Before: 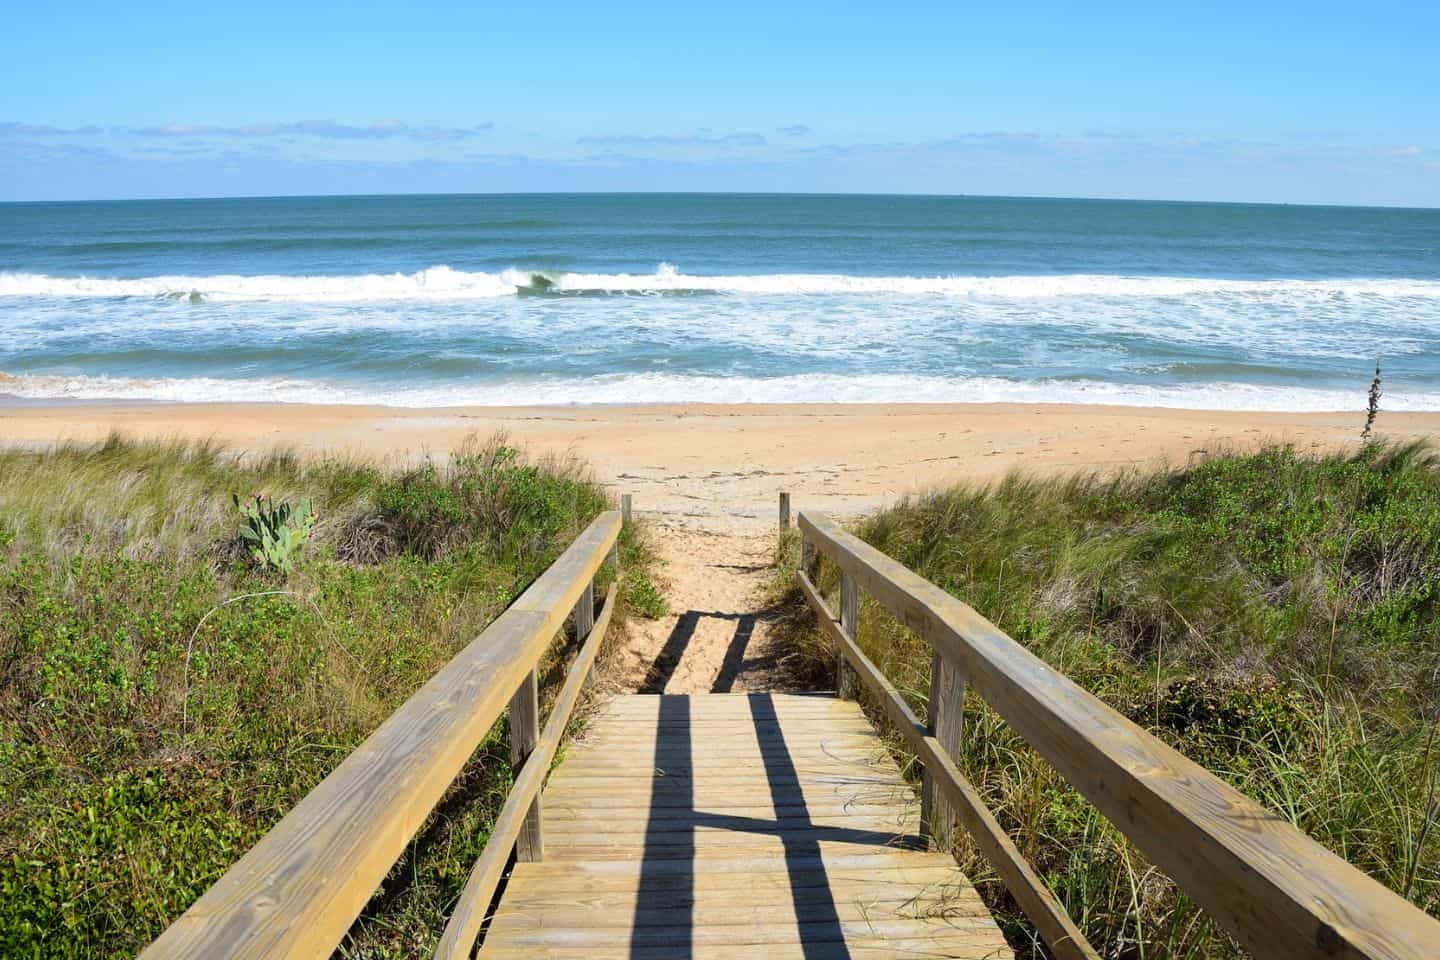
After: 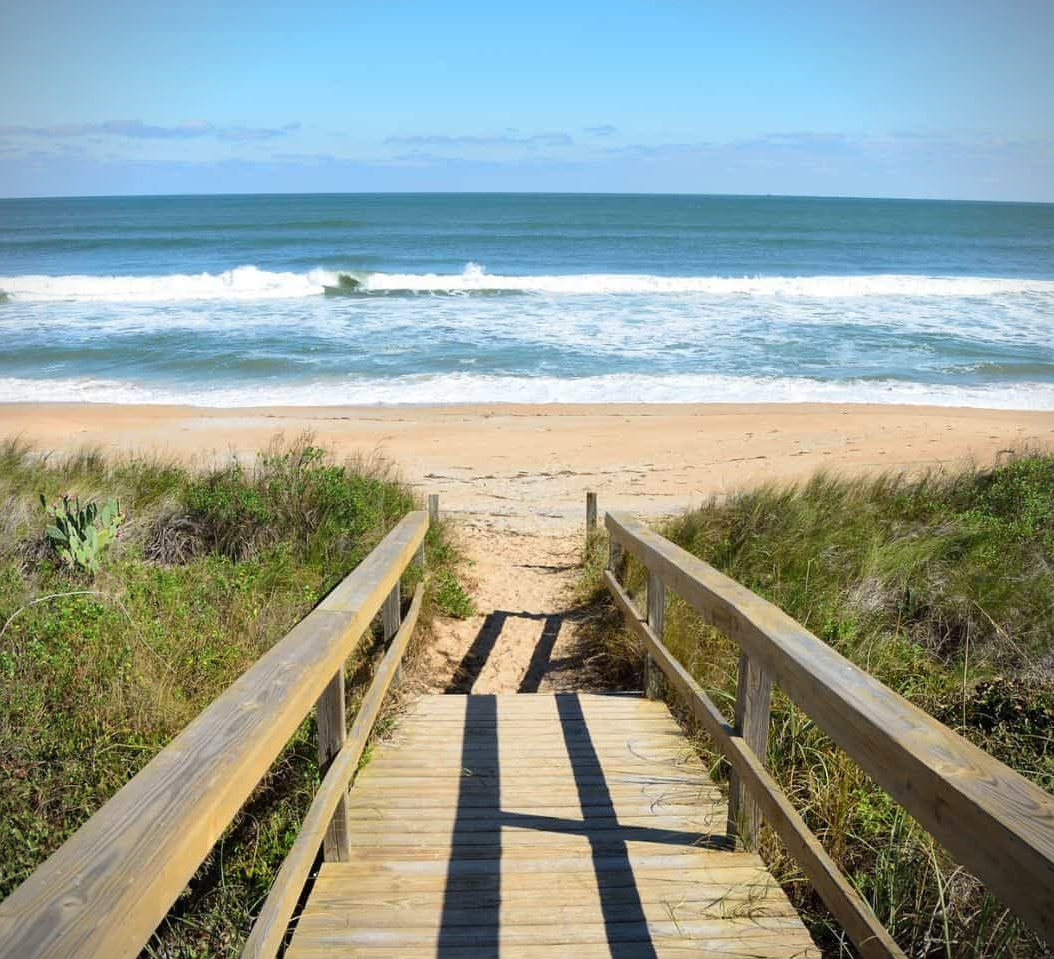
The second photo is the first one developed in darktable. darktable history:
crop: left 13.443%, right 13.31%
vignetting: fall-off start 91.19%
